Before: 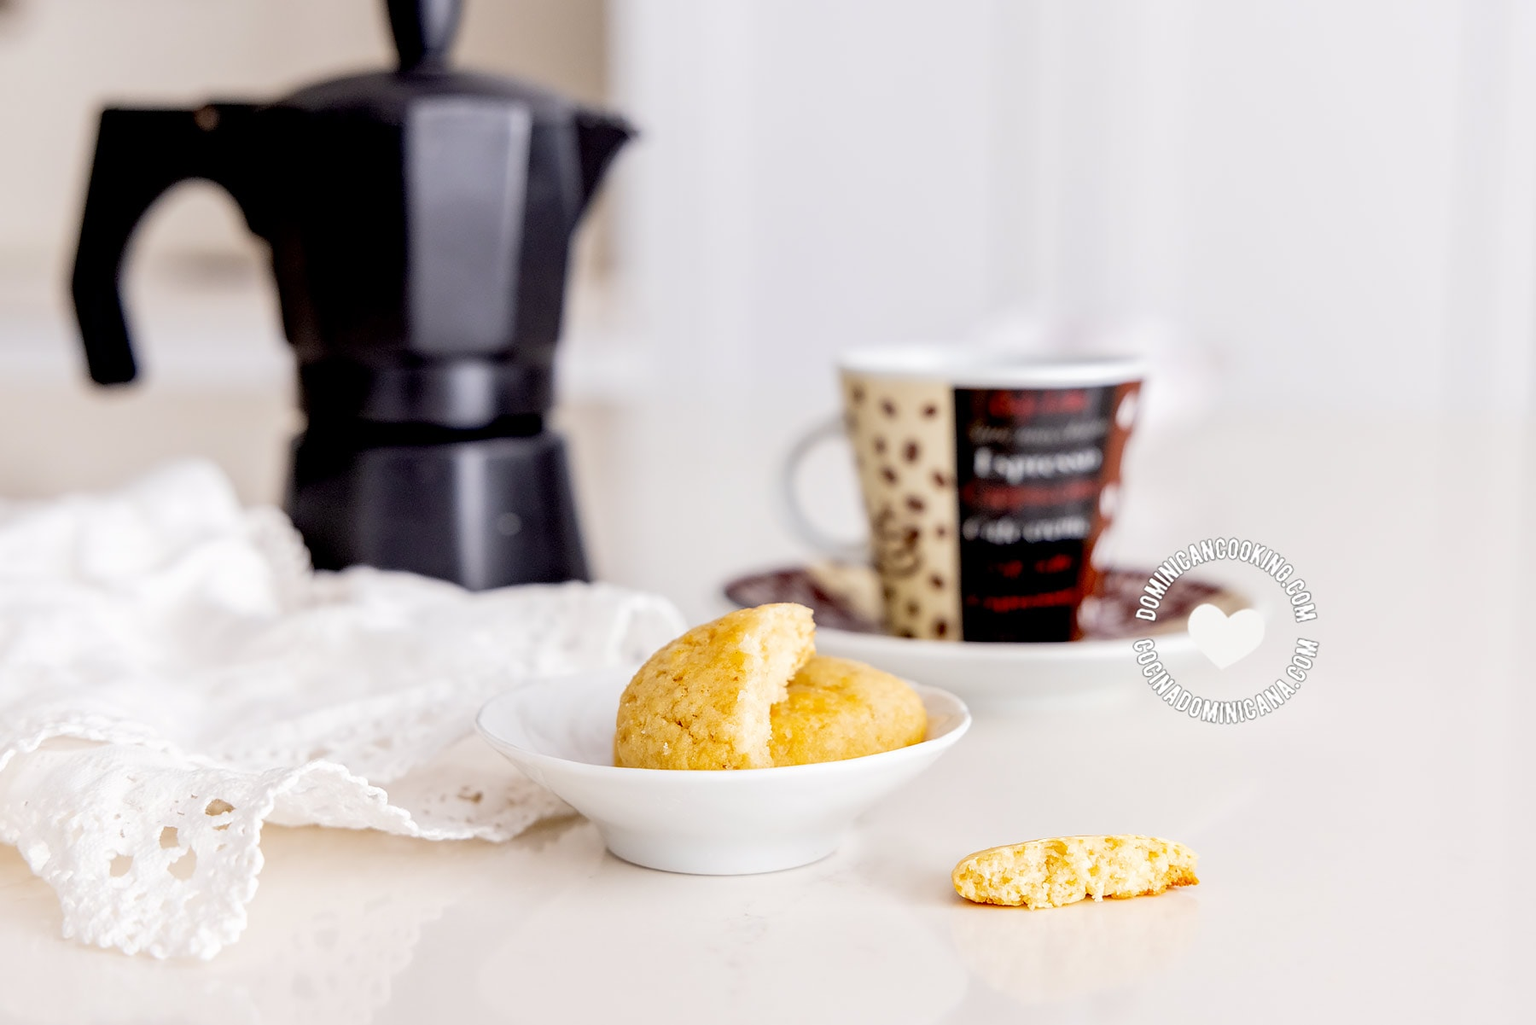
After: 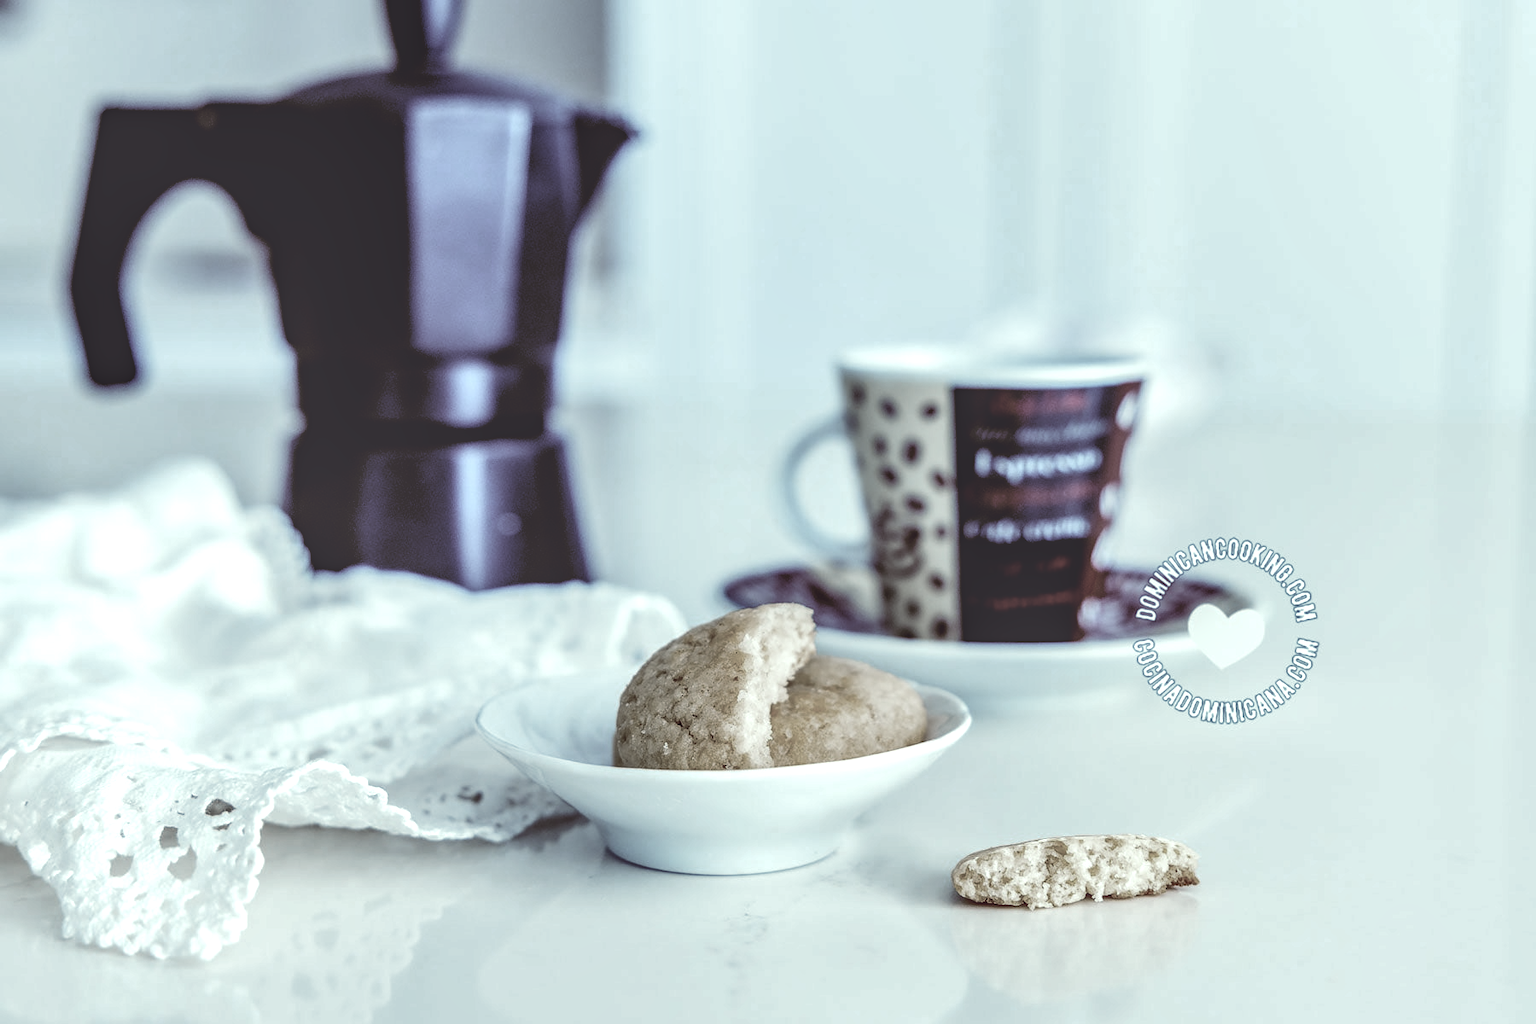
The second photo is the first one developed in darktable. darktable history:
local contrast: highlights 61%, detail 143%, midtone range 0.428
color balance: lift [1, 1.015, 1.004, 0.985], gamma [1, 0.958, 0.971, 1.042], gain [1, 0.956, 0.977, 1.044]
rgb curve: curves: ch0 [(0, 0.186) (0.314, 0.284) (0.576, 0.466) (0.805, 0.691) (0.936, 0.886)]; ch1 [(0, 0.186) (0.314, 0.284) (0.581, 0.534) (0.771, 0.746) (0.936, 0.958)]; ch2 [(0, 0.216) (0.275, 0.39) (1, 1)], mode RGB, independent channels, compensate middle gray true, preserve colors none
white balance: red 1.011, blue 0.982
shadows and highlights: shadows 20.91, highlights -35.45, soften with gaussian
color zones: curves: ch0 [(0, 0.613) (0.01, 0.613) (0.245, 0.448) (0.498, 0.529) (0.642, 0.665) (0.879, 0.777) (0.99, 0.613)]; ch1 [(0, 0.272) (0.219, 0.127) (0.724, 0.346)]
